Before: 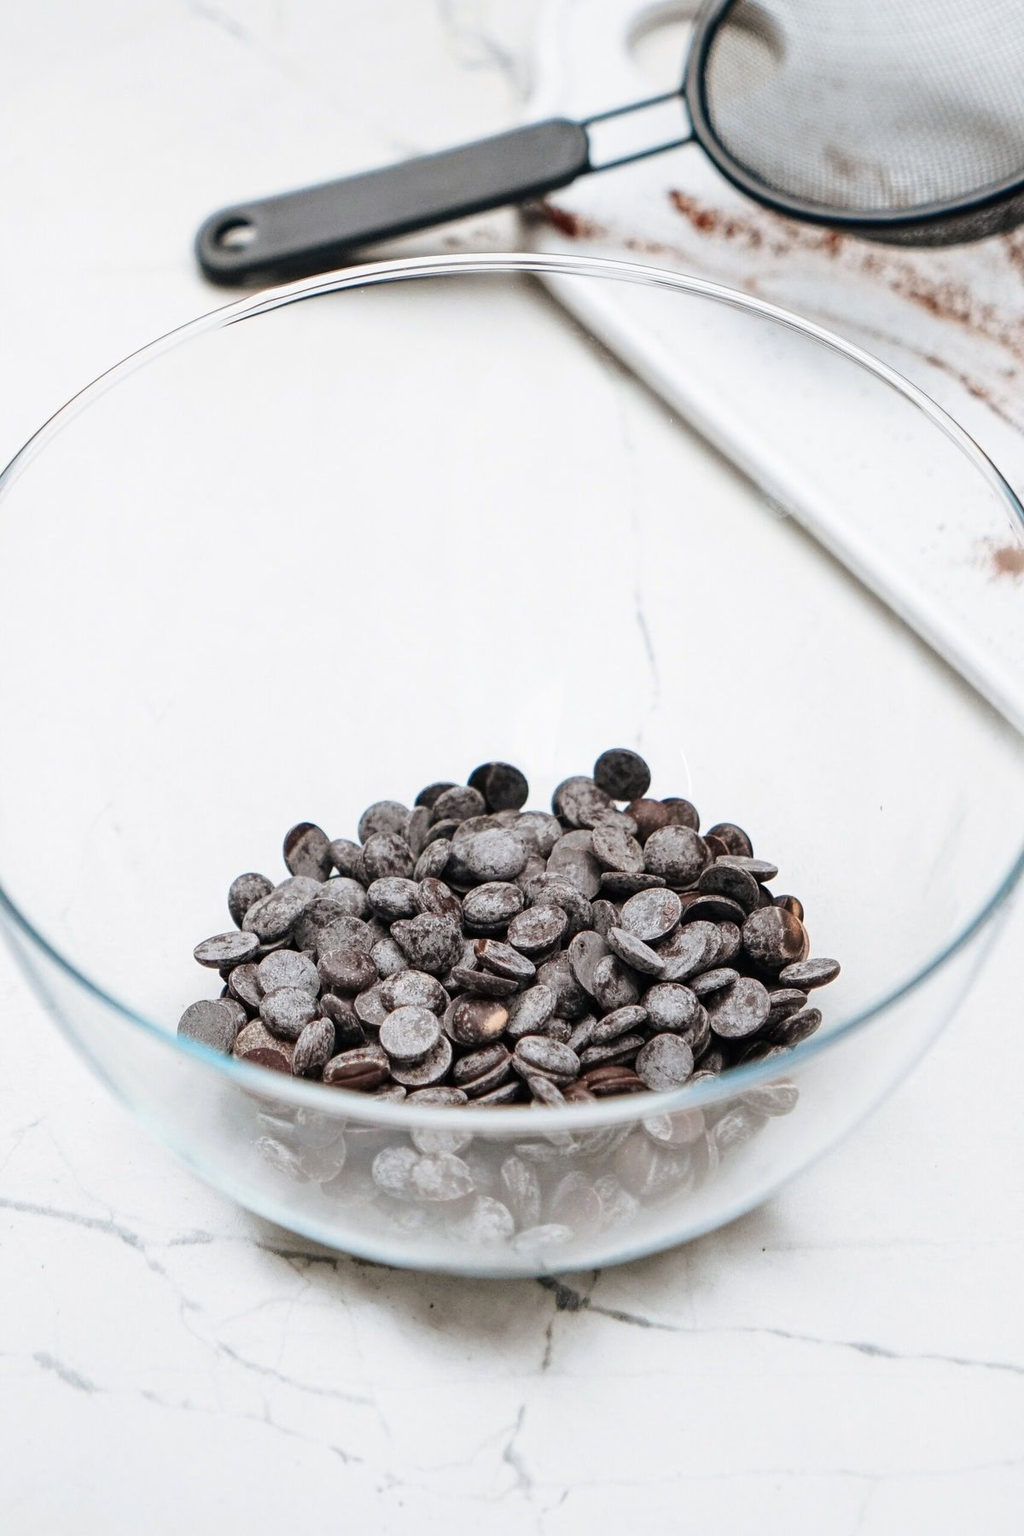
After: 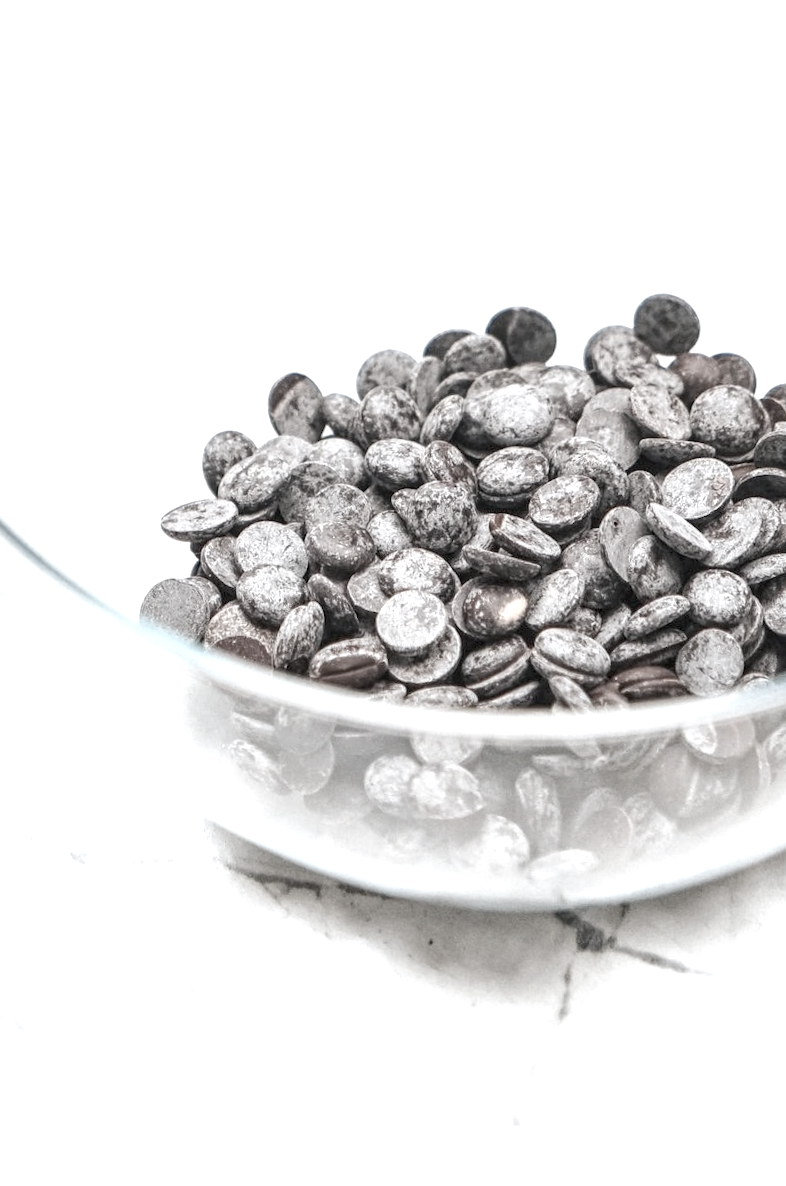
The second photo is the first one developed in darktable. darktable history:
crop and rotate: angle -1.19°, left 3.819%, top 32.029%, right 28.575%
local contrast: on, module defaults
color correction: highlights b* -0.016, saturation 0.238
color balance rgb: perceptual saturation grading › global saturation 25.107%, contrast -19.735%
exposure: black level correction 0, exposure 1.361 EV, compensate highlight preservation false
